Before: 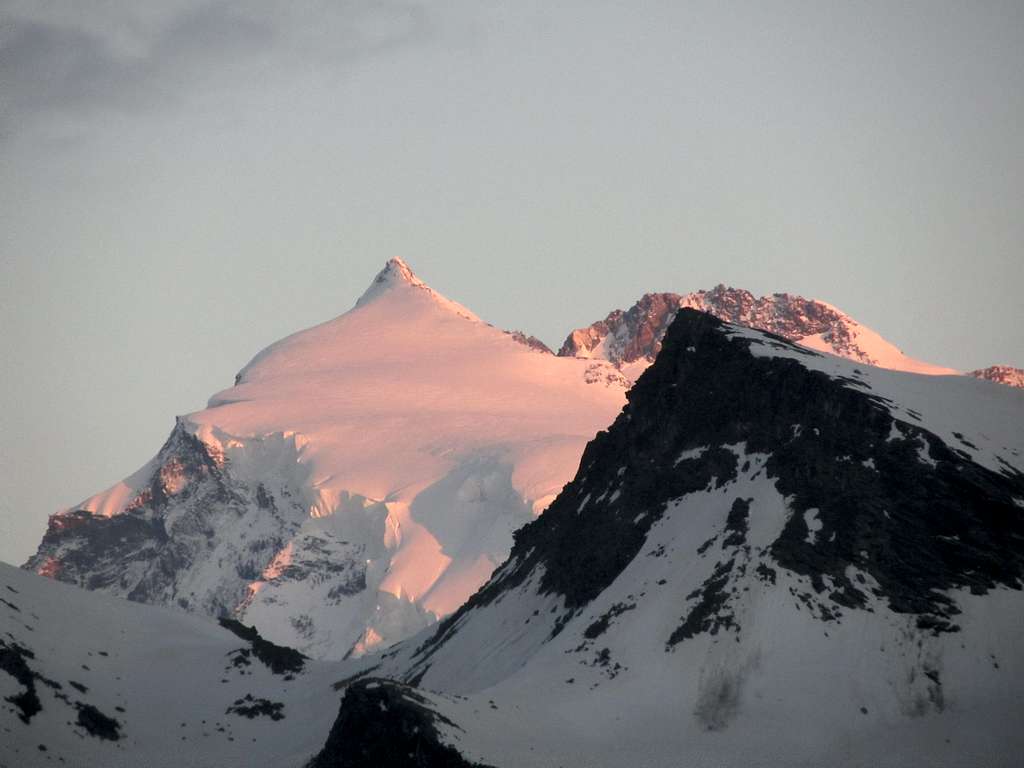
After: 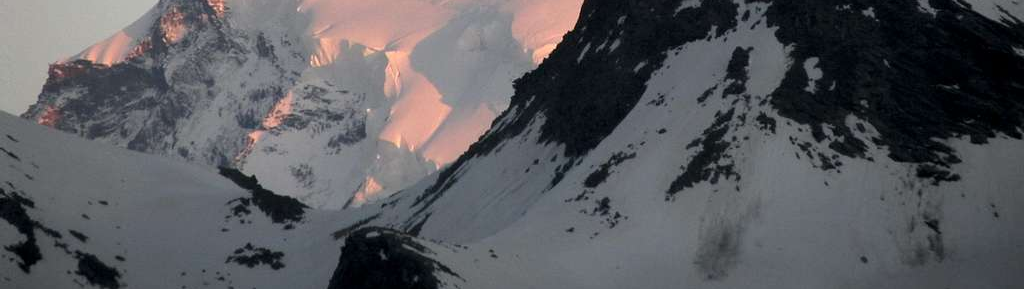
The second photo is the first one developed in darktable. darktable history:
crop and rotate: top 58.834%, bottom 3.41%
